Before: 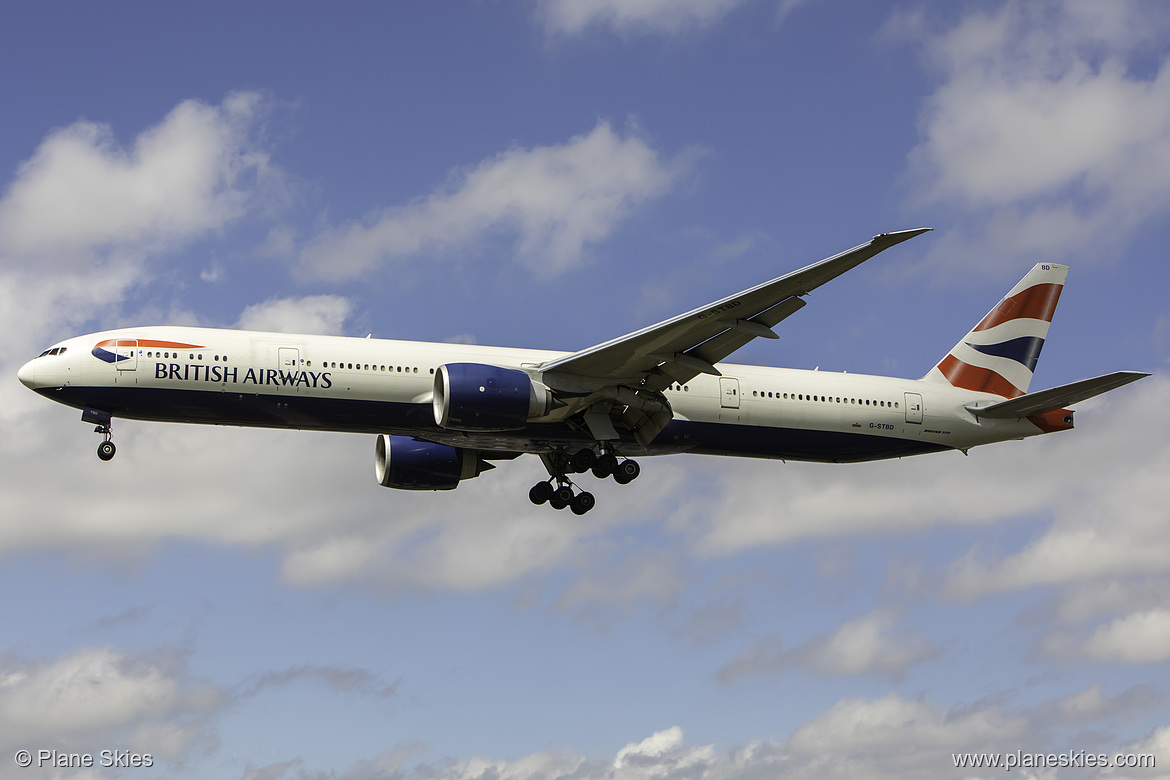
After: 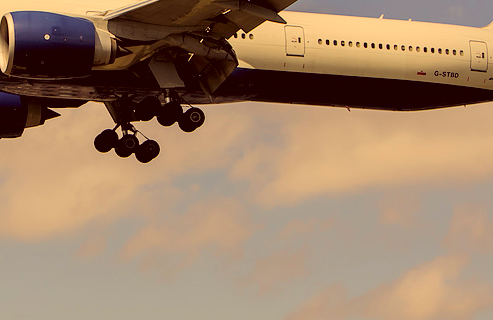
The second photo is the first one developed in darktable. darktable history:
filmic rgb: black relative exposure -5.83 EV, white relative exposure 3.4 EV, hardness 3.68
color correction: highlights a* 10.12, highlights b* 39.04, shadows a* 14.62, shadows b* 3.37
crop: left 37.221%, top 45.169%, right 20.63%, bottom 13.777%
